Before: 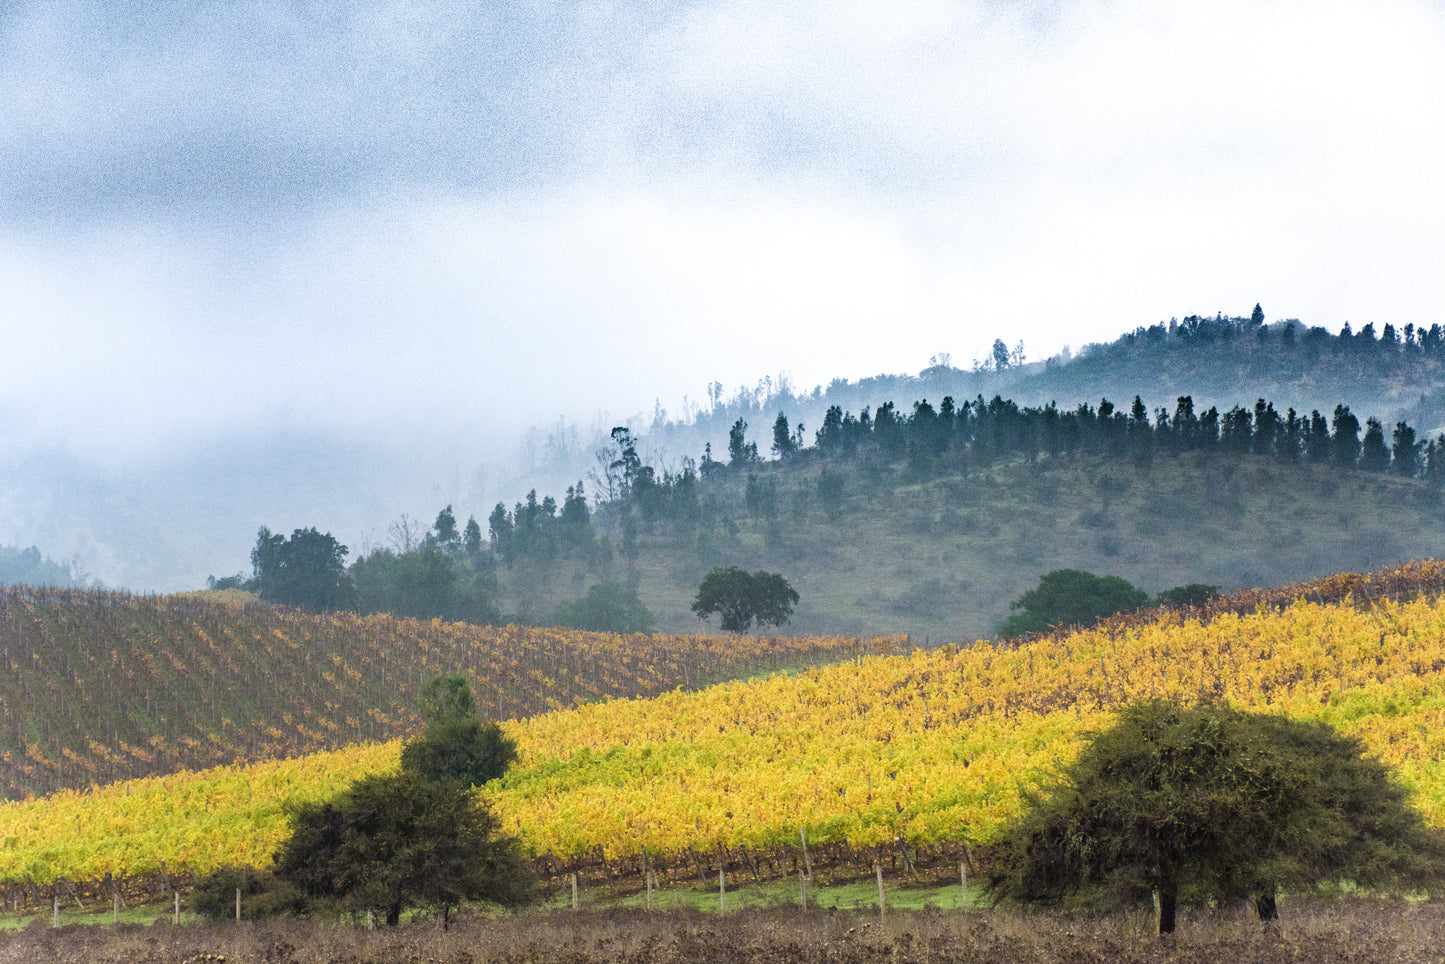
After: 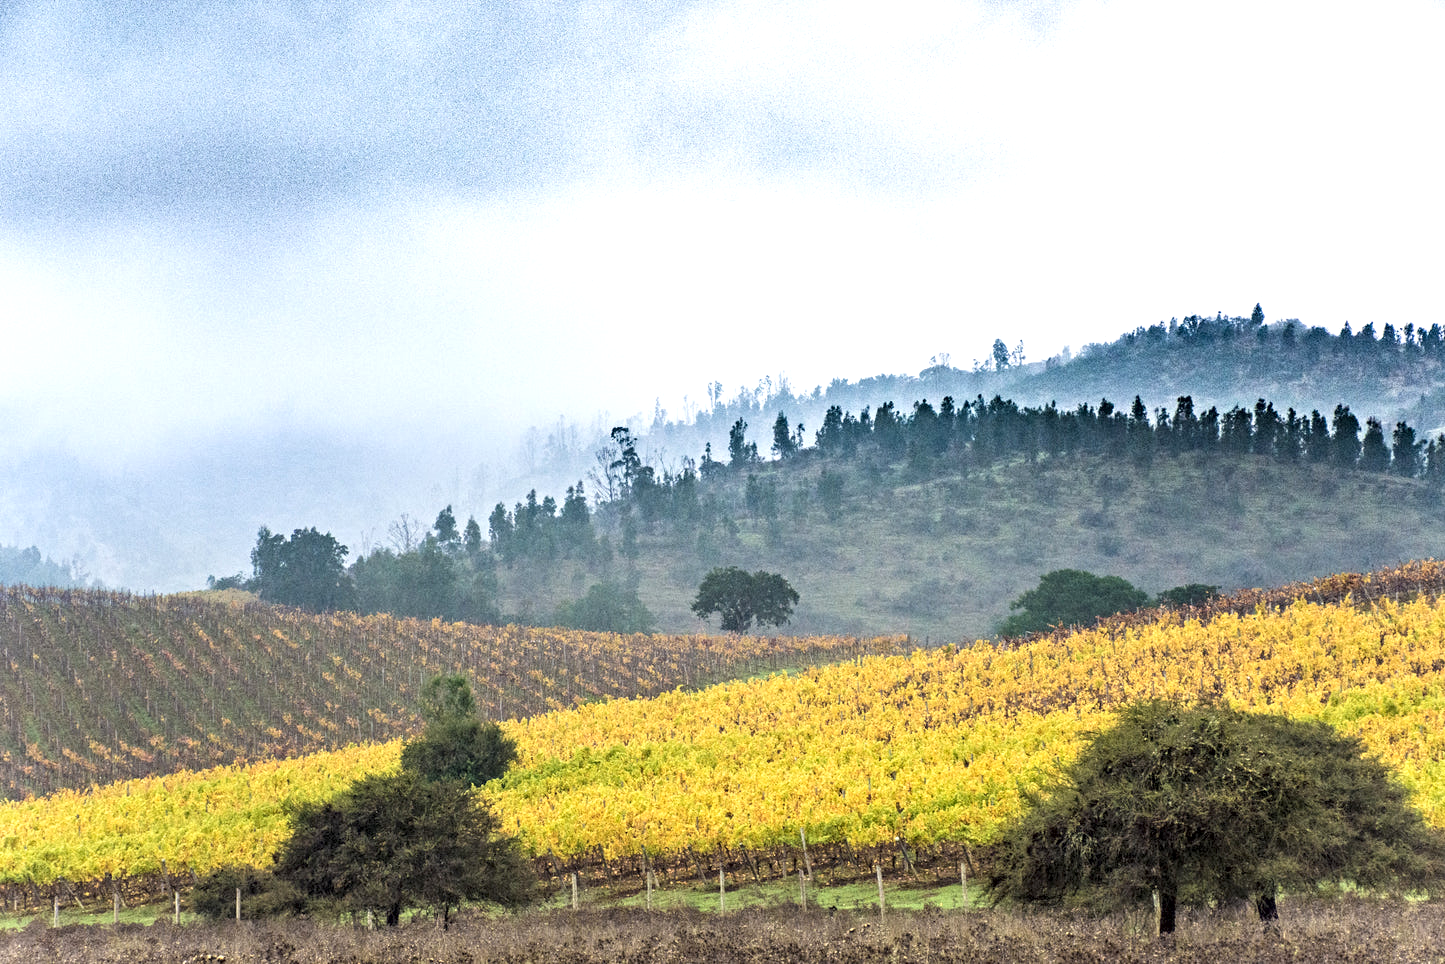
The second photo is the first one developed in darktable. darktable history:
contrast brightness saturation: contrast 0.049, brightness 0.067, saturation 0.013
exposure: exposure 0.211 EV, compensate highlight preservation false
contrast equalizer: octaves 7, y [[0.51, 0.537, 0.559, 0.574, 0.599, 0.618], [0.5 ×6], [0.5 ×6], [0 ×6], [0 ×6]]
